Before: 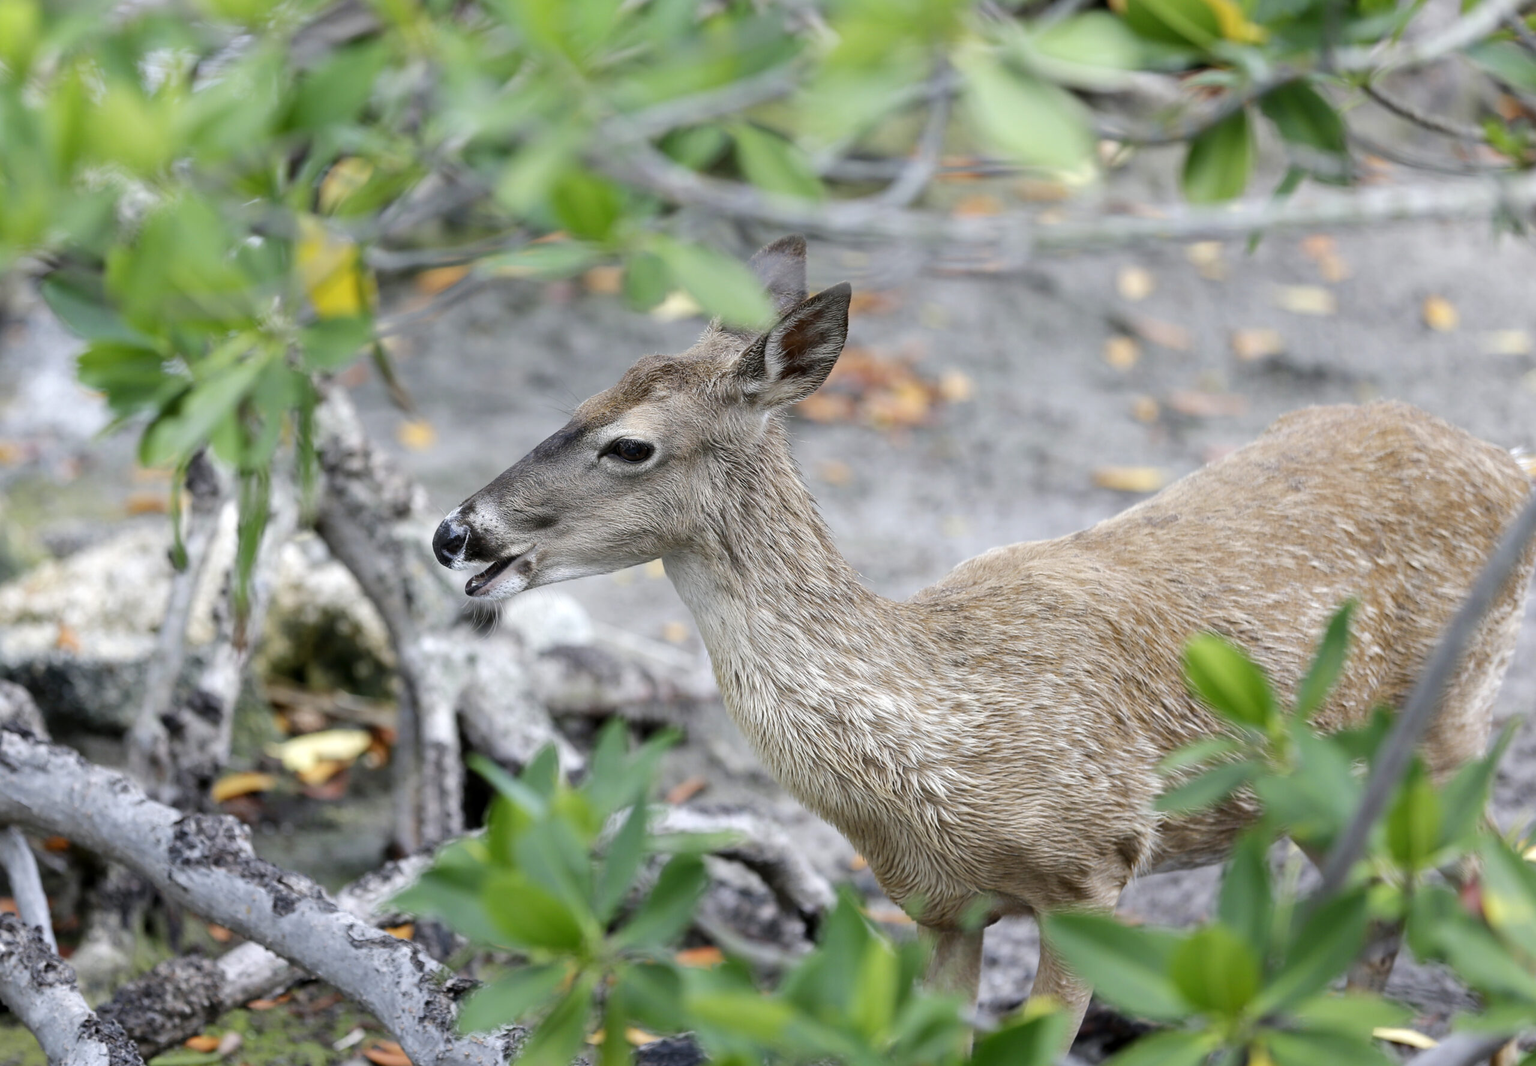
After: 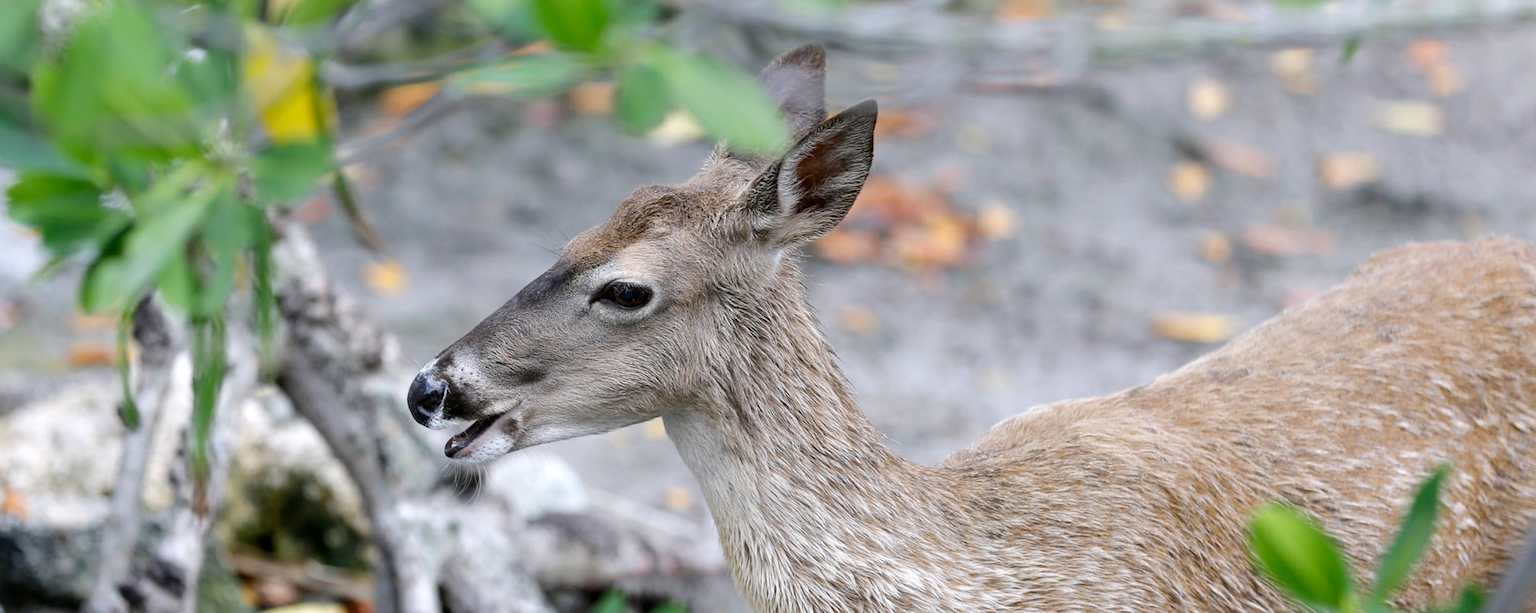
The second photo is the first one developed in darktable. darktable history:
white balance: red 1.004, blue 1.024
crop: left 1.744%, top 19.225%, right 5.069%, bottom 28.357%
rotate and perspective: rotation 0.074°, lens shift (vertical) 0.096, lens shift (horizontal) -0.041, crop left 0.043, crop right 0.952, crop top 0.024, crop bottom 0.979
